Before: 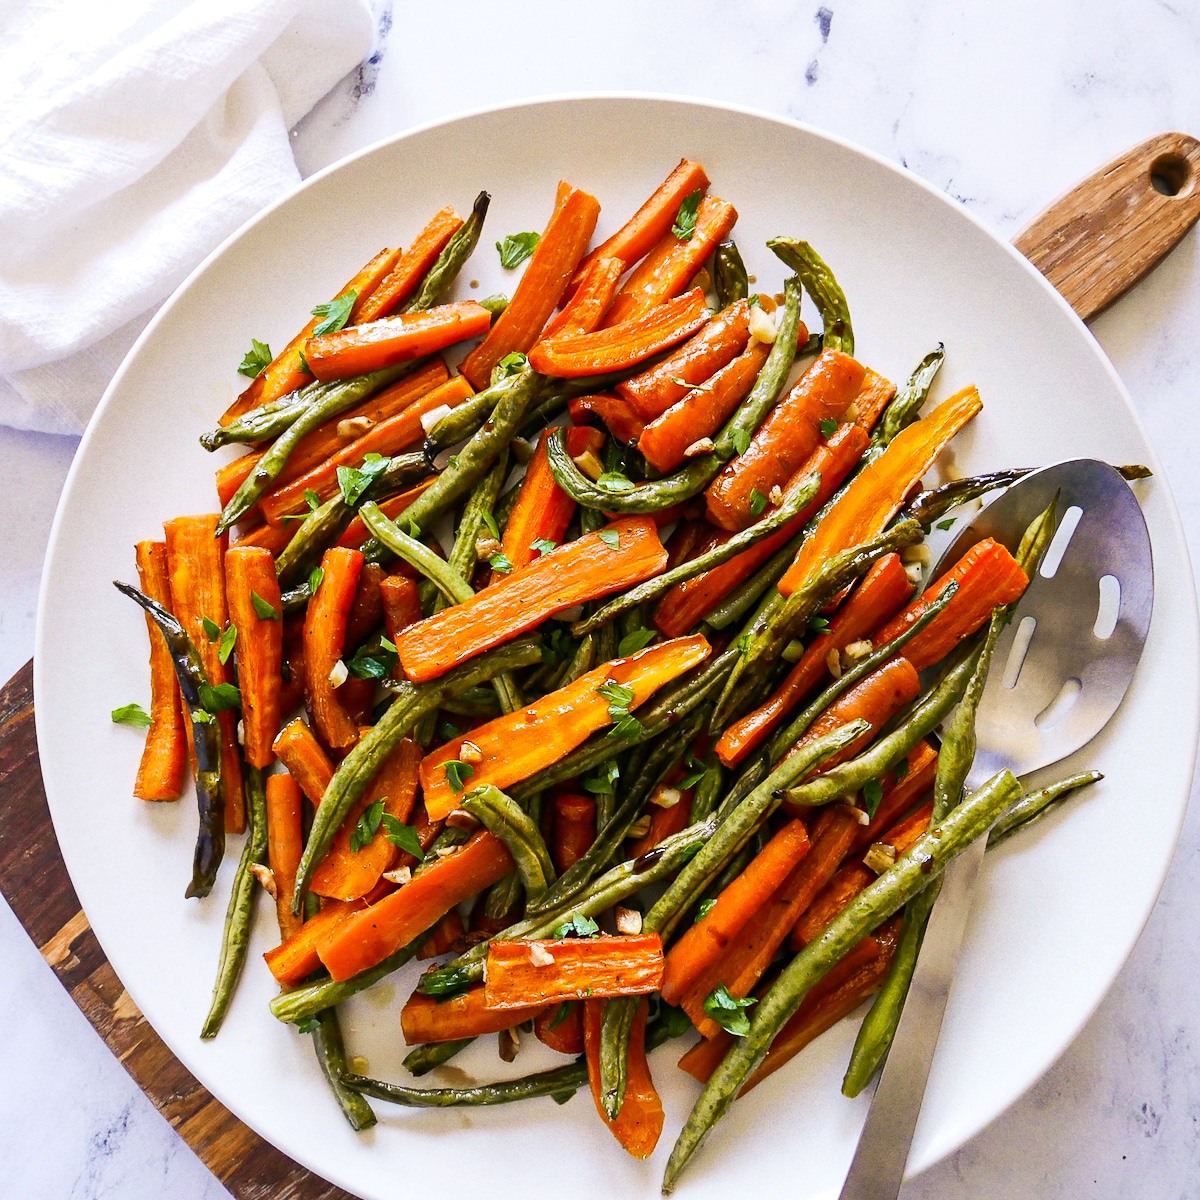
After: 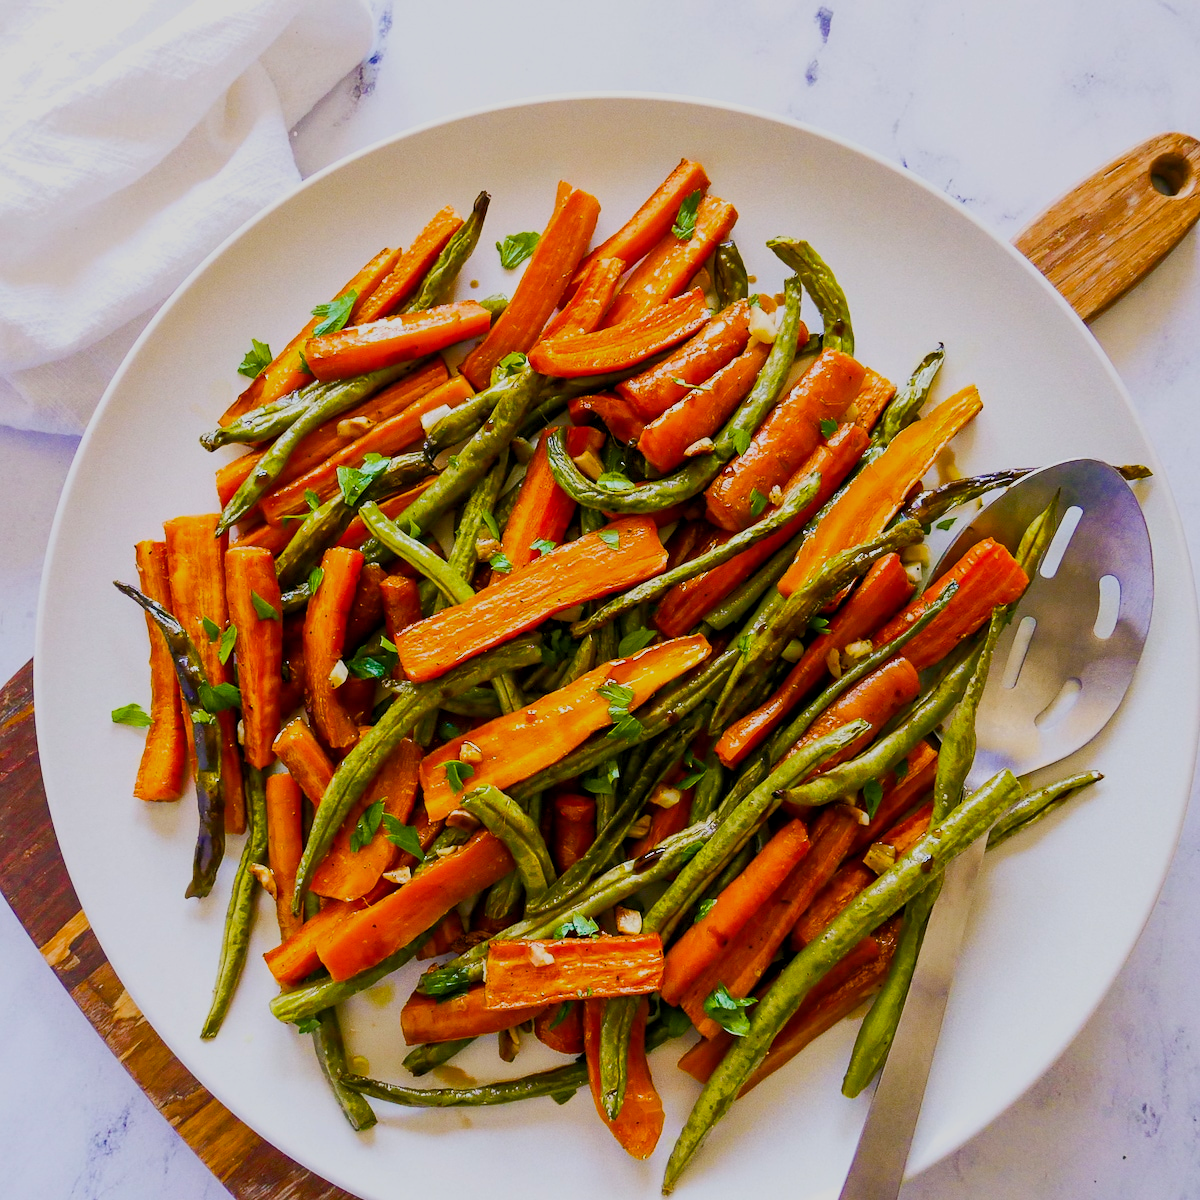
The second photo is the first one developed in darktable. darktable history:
exposure: black level correction 0.002, exposure -0.103 EV, compensate highlight preservation false
color balance rgb: perceptual saturation grading › global saturation 35.761%, perceptual saturation grading › shadows 34.774%, contrast -20.323%
